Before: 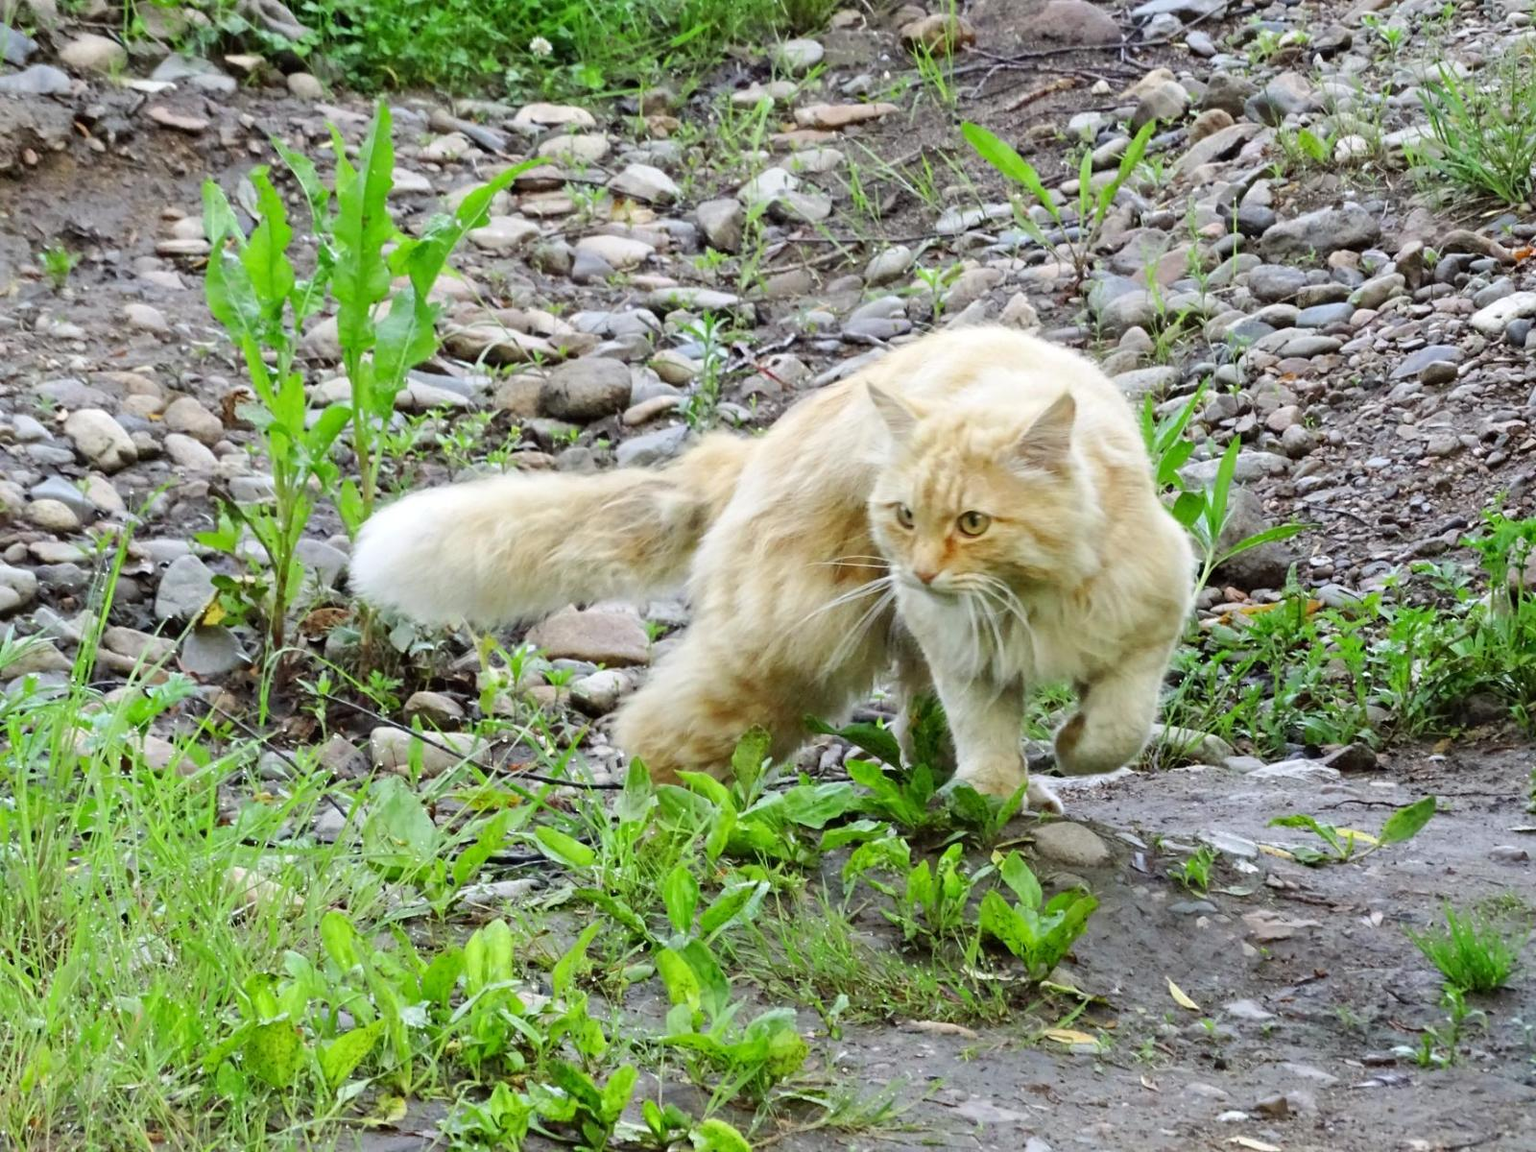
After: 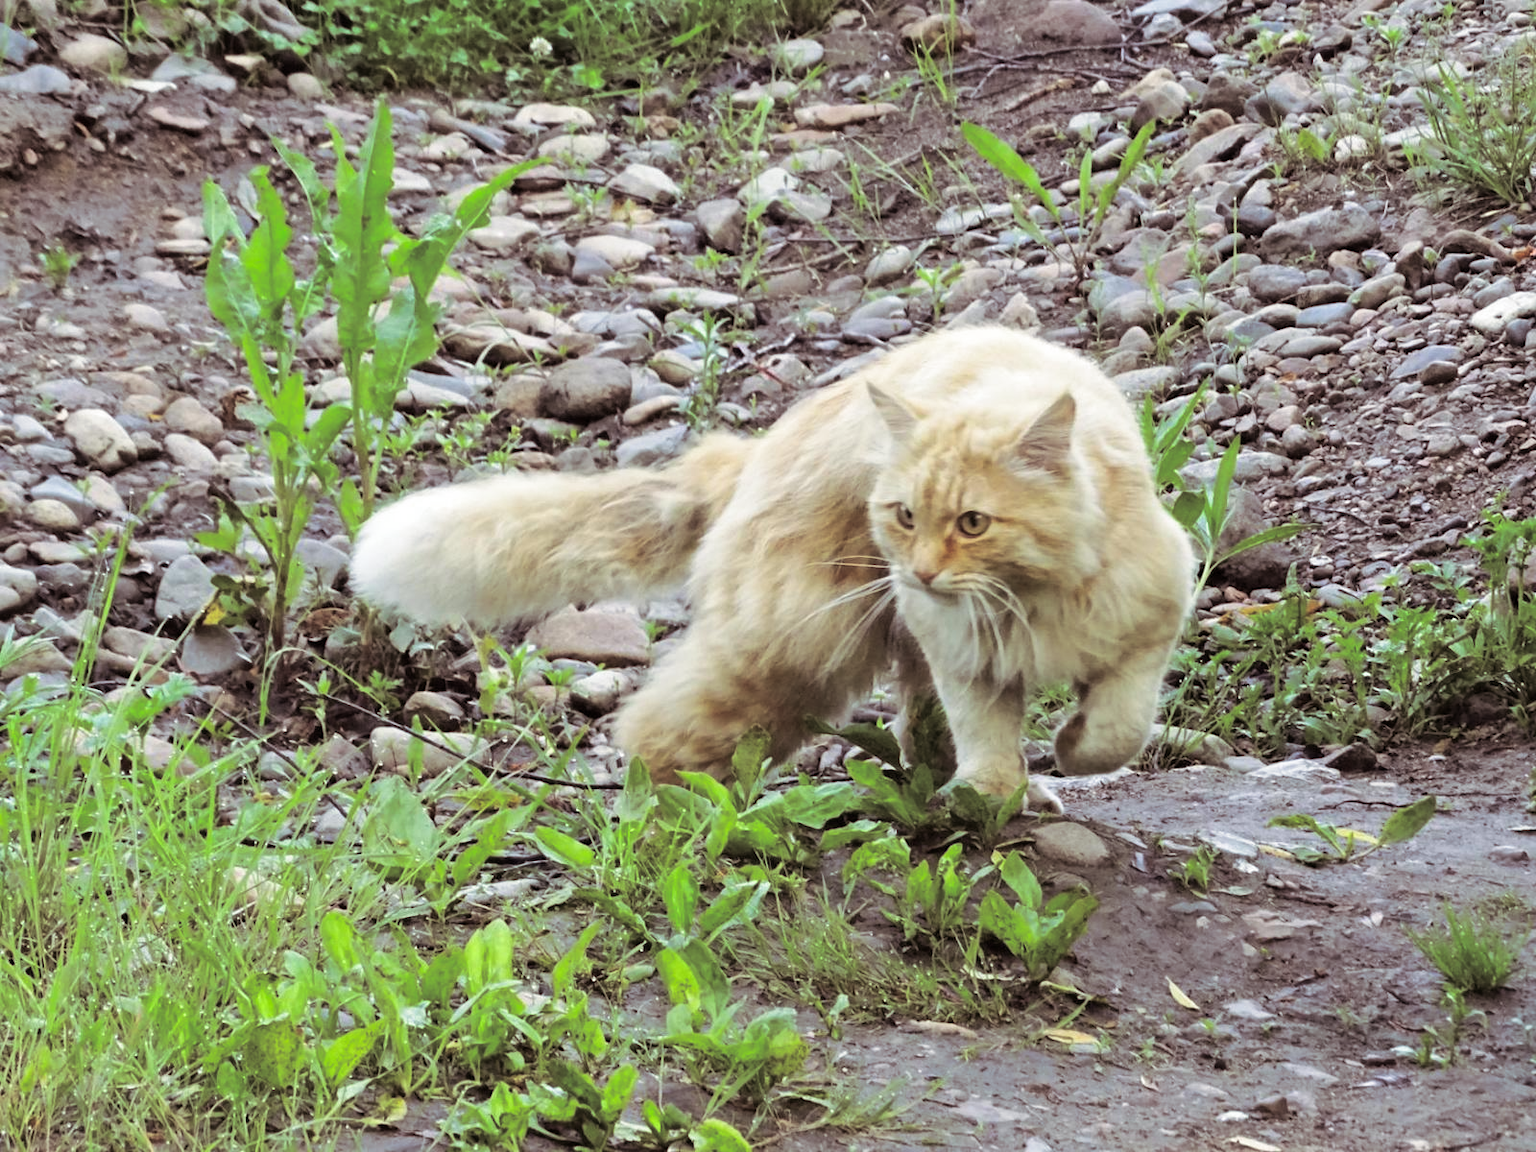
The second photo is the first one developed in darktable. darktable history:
shadows and highlights: shadows 20.55, highlights -20.99, soften with gaussian
split-toning: shadows › saturation 0.24, highlights › hue 54°, highlights › saturation 0.24
